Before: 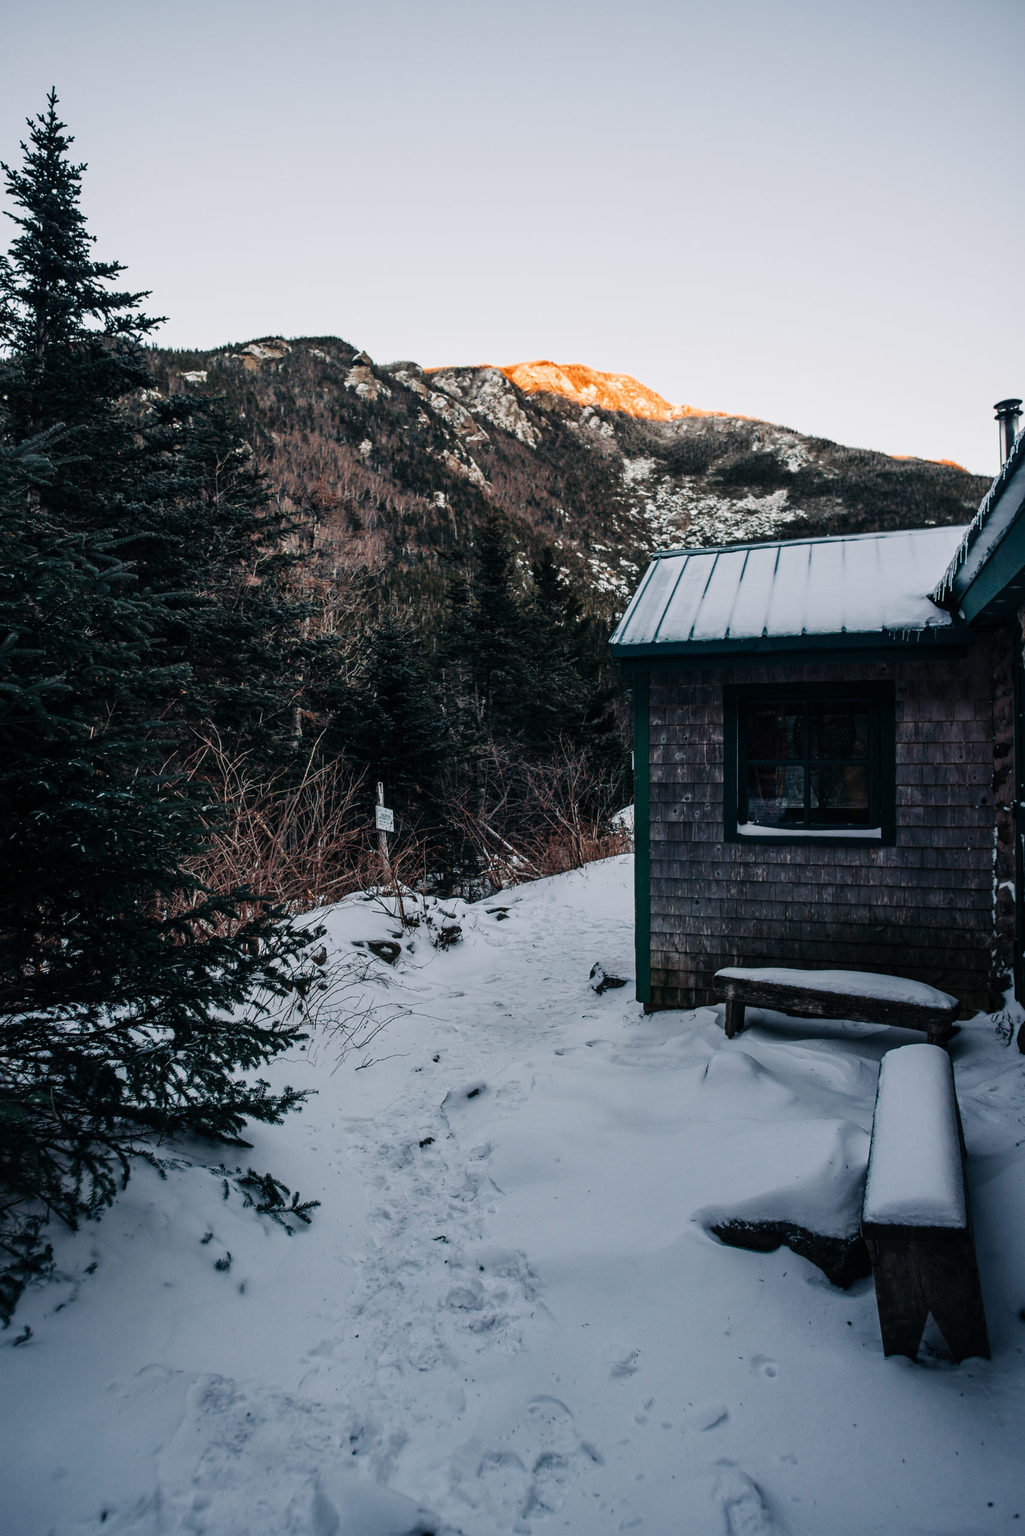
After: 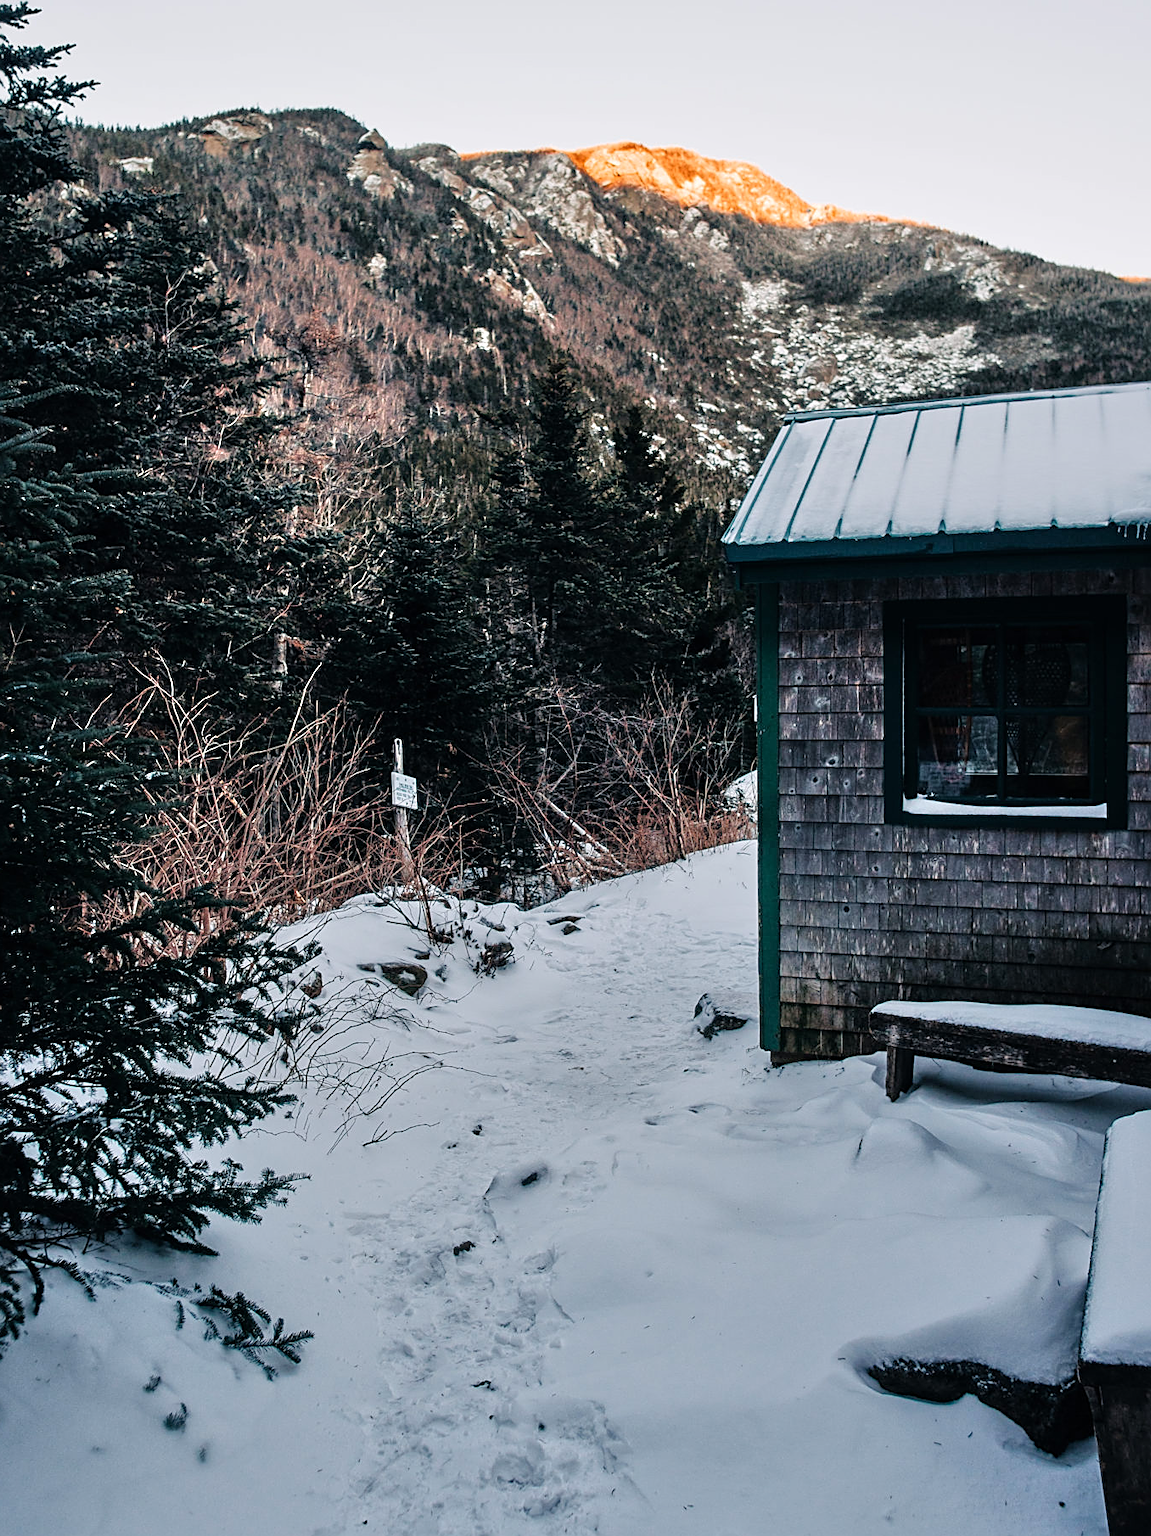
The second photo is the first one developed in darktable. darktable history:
tone equalizer: -7 EV 0.15 EV, -6 EV 0.6 EV, -5 EV 1.15 EV, -4 EV 1.33 EV, -3 EV 1.15 EV, -2 EV 0.6 EV, -1 EV 0.15 EV, mask exposure compensation -0.5 EV
sharpen: on, module defaults
crop: left 9.712%, top 16.928%, right 10.845%, bottom 12.332%
